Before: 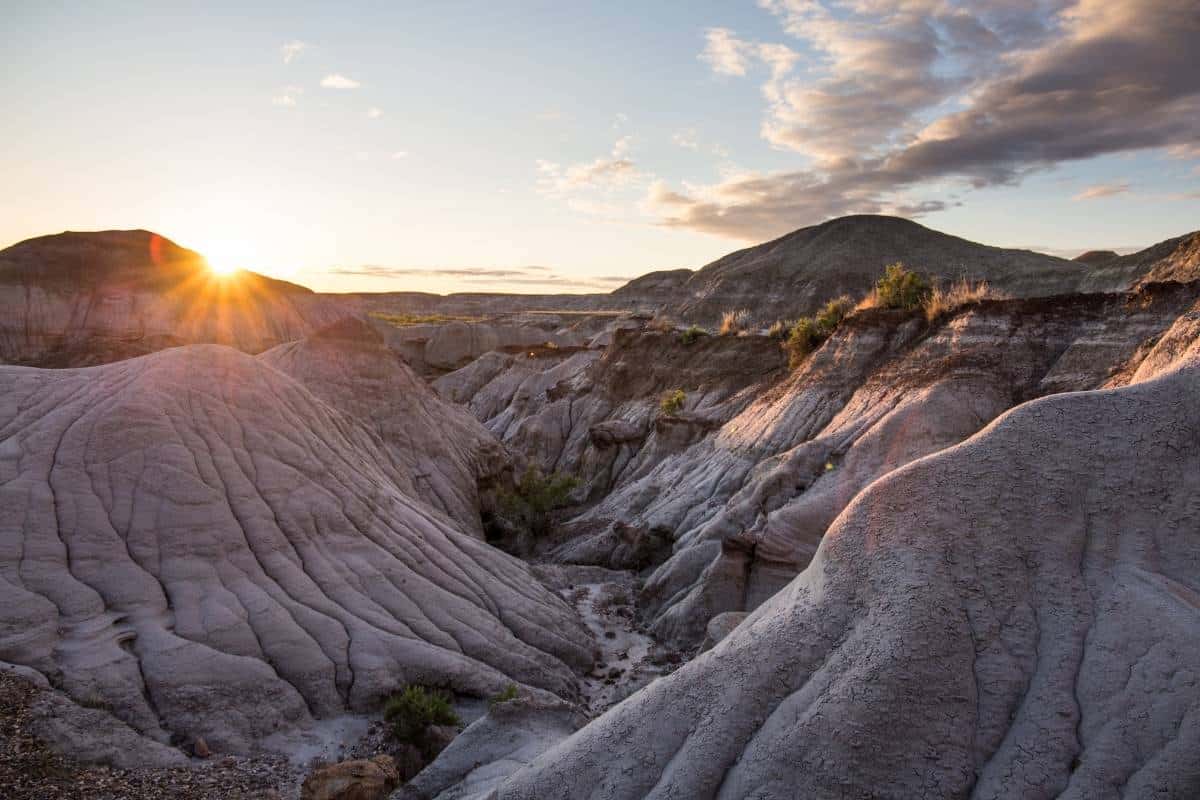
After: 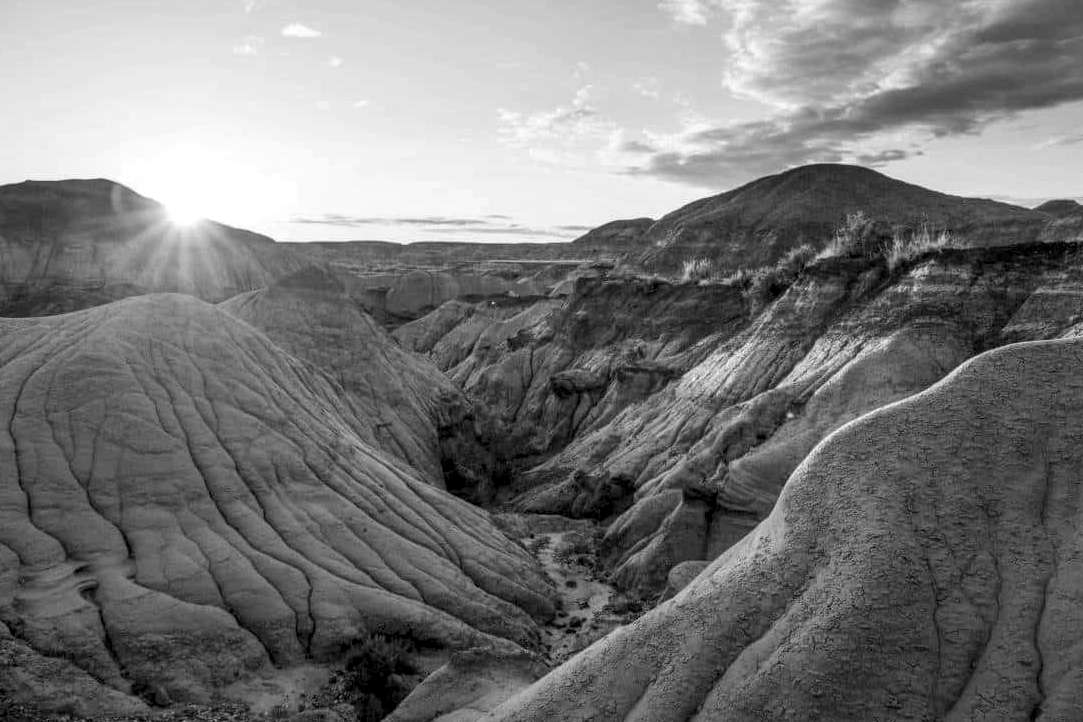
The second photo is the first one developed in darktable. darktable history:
local contrast: detail 130%
crop: left 3.305%, top 6.436%, right 6.389%, bottom 3.258%
monochrome: on, module defaults
